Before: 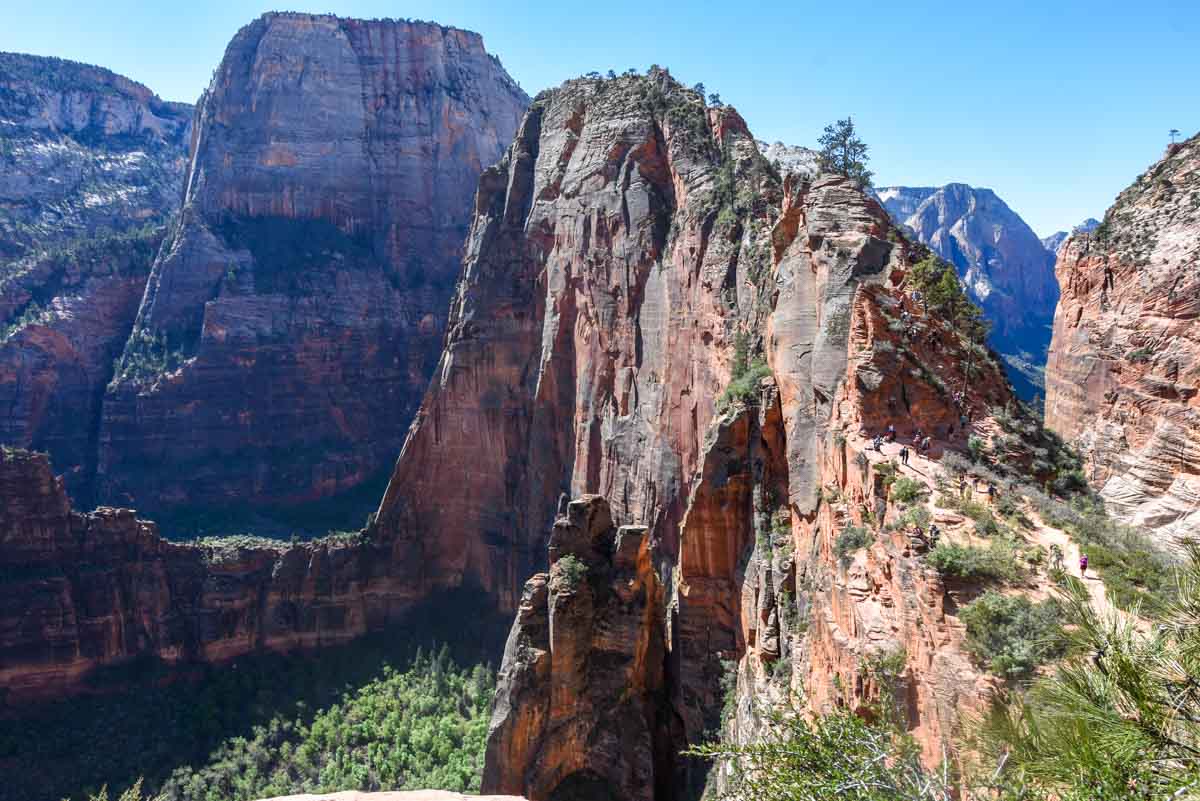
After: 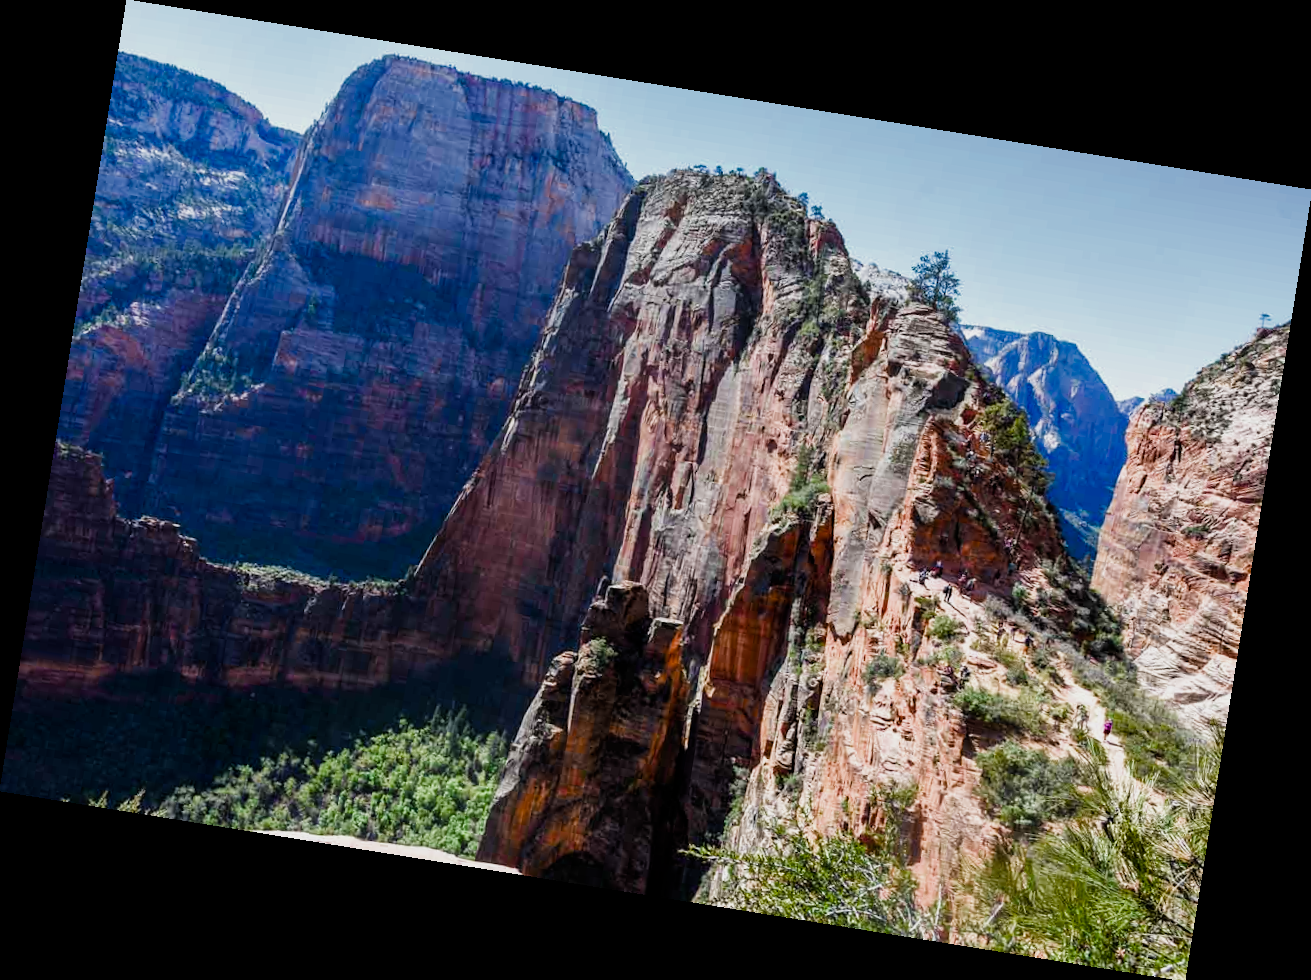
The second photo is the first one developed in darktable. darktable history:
filmic rgb: middle gray luminance 21.73%, black relative exposure -14 EV, white relative exposure 2.96 EV, threshold 6 EV, target black luminance 0%, hardness 8.81, latitude 59.69%, contrast 1.208, highlights saturation mix 5%, shadows ↔ highlights balance 41.6%, add noise in highlights 0, color science v3 (2019), use custom middle-gray values true, iterations of high-quality reconstruction 0, contrast in highlights soft, enable highlight reconstruction true
color zones: curves: ch0 [(0, 0.5) (0.143, 0.5) (0.286, 0.5) (0.429, 0.5) (0.571, 0.5) (0.714, 0.476) (0.857, 0.5) (1, 0.5)]; ch2 [(0, 0.5) (0.143, 0.5) (0.286, 0.5) (0.429, 0.5) (0.571, 0.5) (0.714, 0.487) (0.857, 0.5) (1, 0.5)]
rotate and perspective: rotation 9.12°, automatic cropping off
color balance rgb: linear chroma grading › global chroma 8.12%, perceptual saturation grading › global saturation 9.07%, perceptual saturation grading › highlights -13.84%, perceptual saturation grading › mid-tones 14.88%, perceptual saturation grading › shadows 22.8%, perceptual brilliance grading › highlights 2.61%, global vibrance 12.07%
